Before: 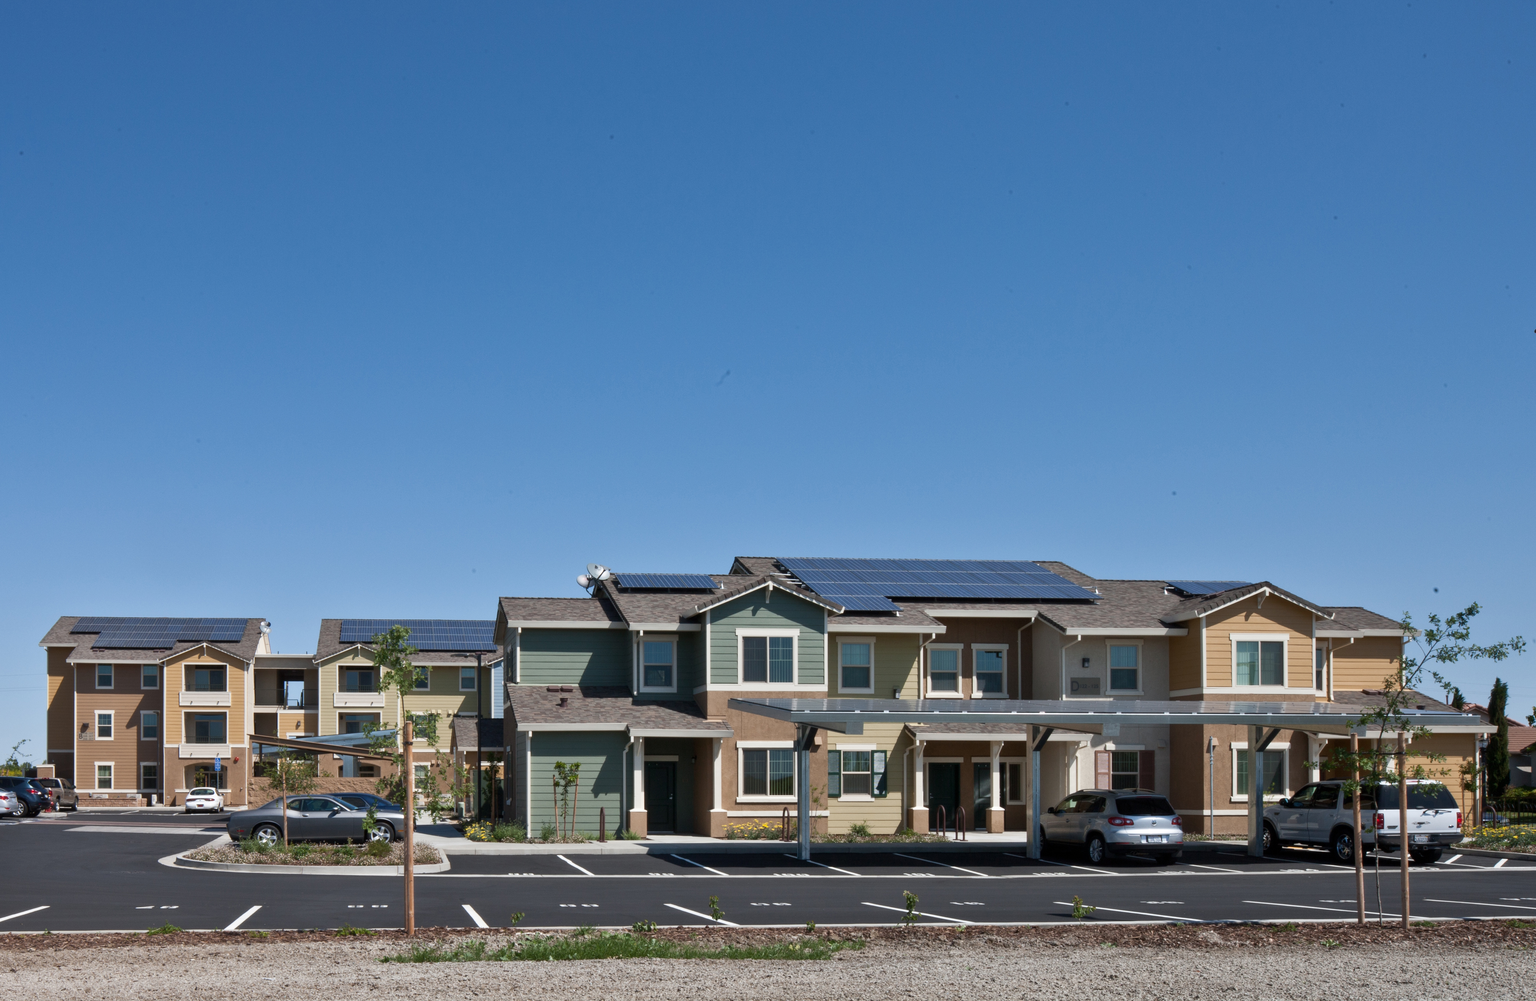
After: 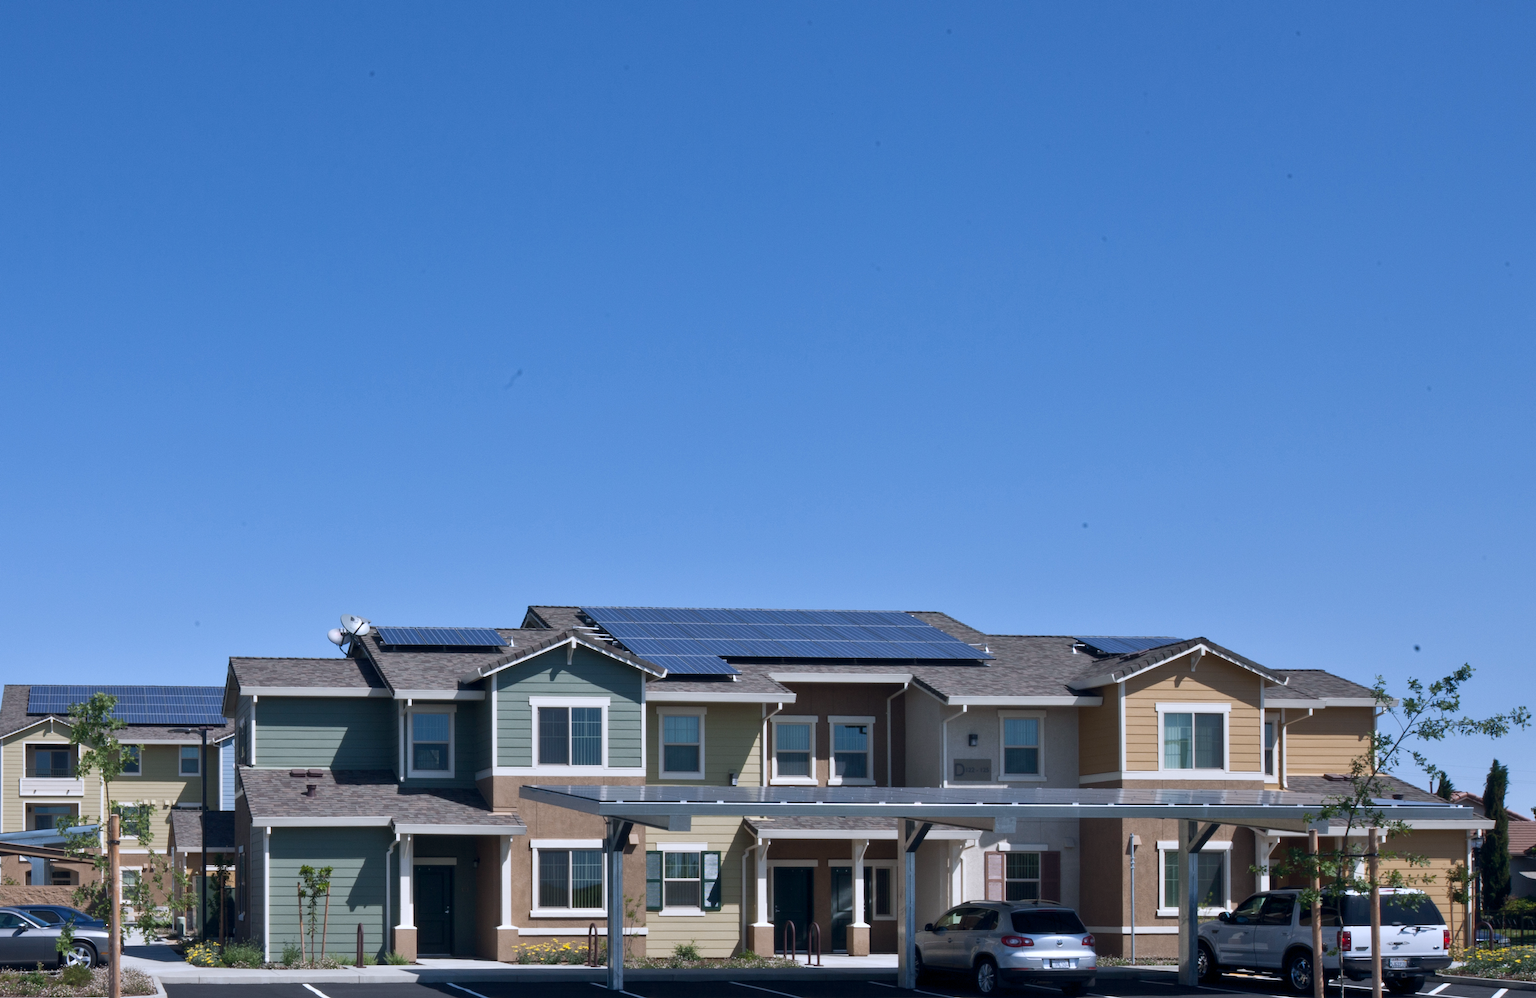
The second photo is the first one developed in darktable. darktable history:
levels: levels [0, 0.492, 0.984]
white balance: red 0.931, blue 1.11
crop and rotate: left 20.74%, top 7.912%, right 0.375%, bottom 13.378%
color balance rgb: shadows lift › hue 87.51°, highlights gain › chroma 1.62%, highlights gain › hue 55.1°, global offset › chroma 0.06%, global offset › hue 253.66°, linear chroma grading › global chroma 0.5%
